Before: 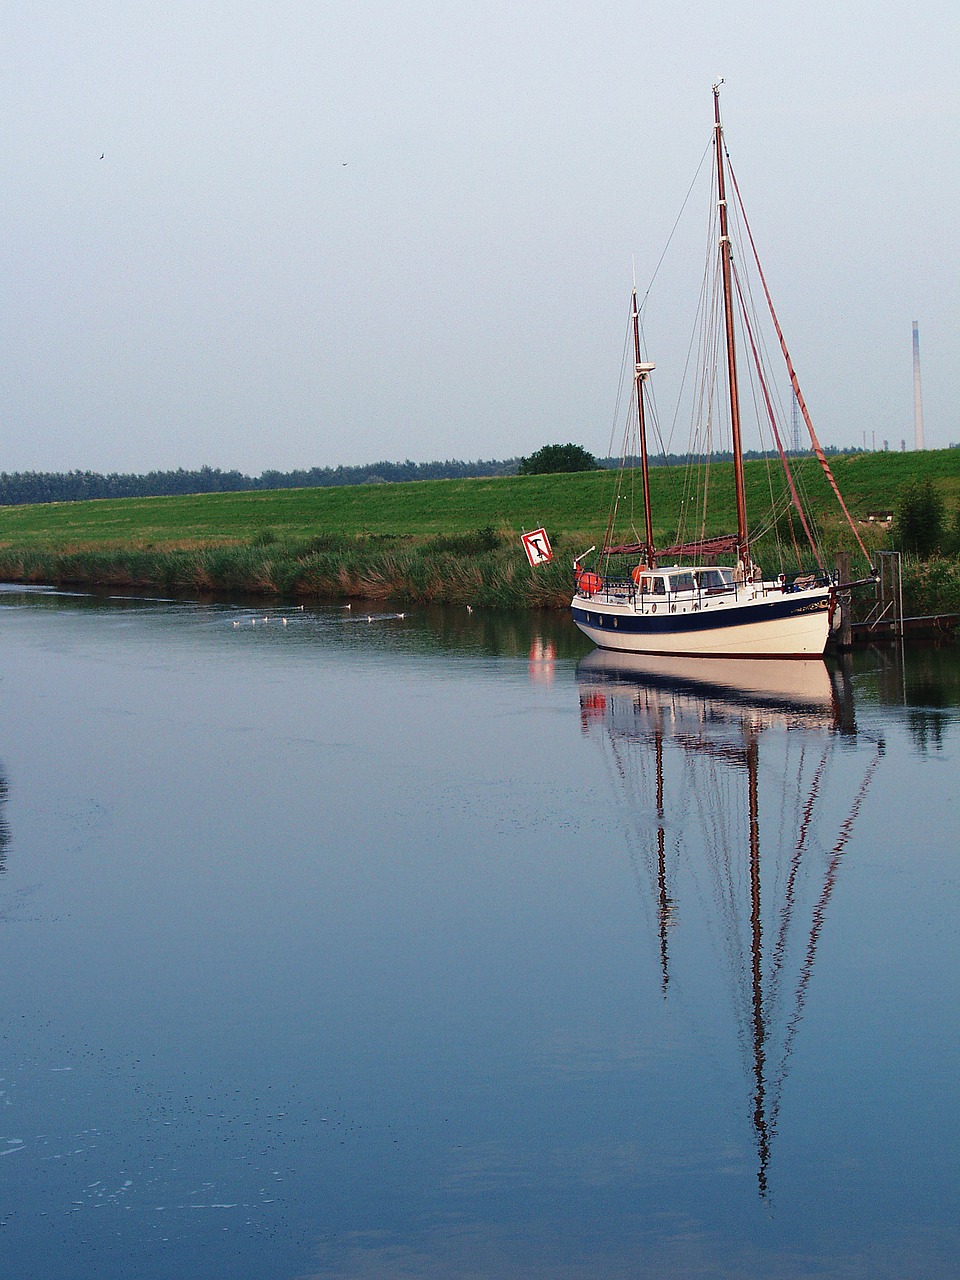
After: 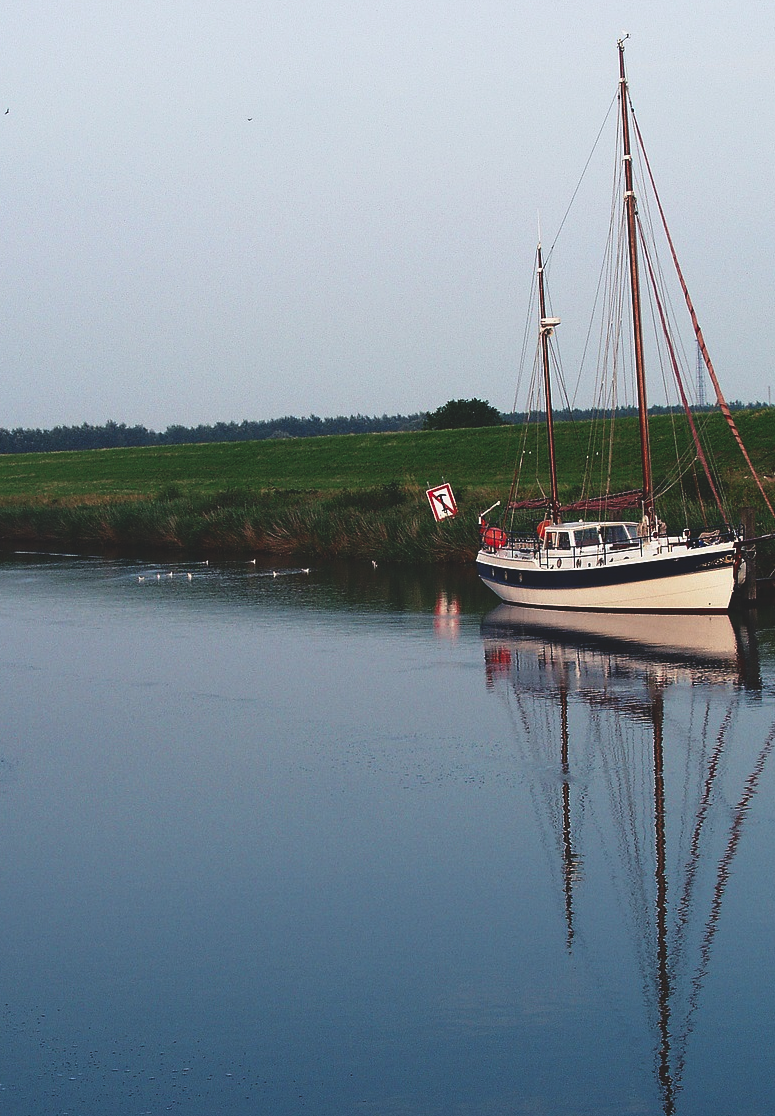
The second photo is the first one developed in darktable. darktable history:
contrast brightness saturation: contrast 0.188, brightness -0.243, saturation 0.109
crop: left 9.983%, top 3.563%, right 9.236%, bottom 9.238%
exposure: black level correction -0.063, exposure -0.049 EV, compensate exposure bias true, compensate highlight preservation false
